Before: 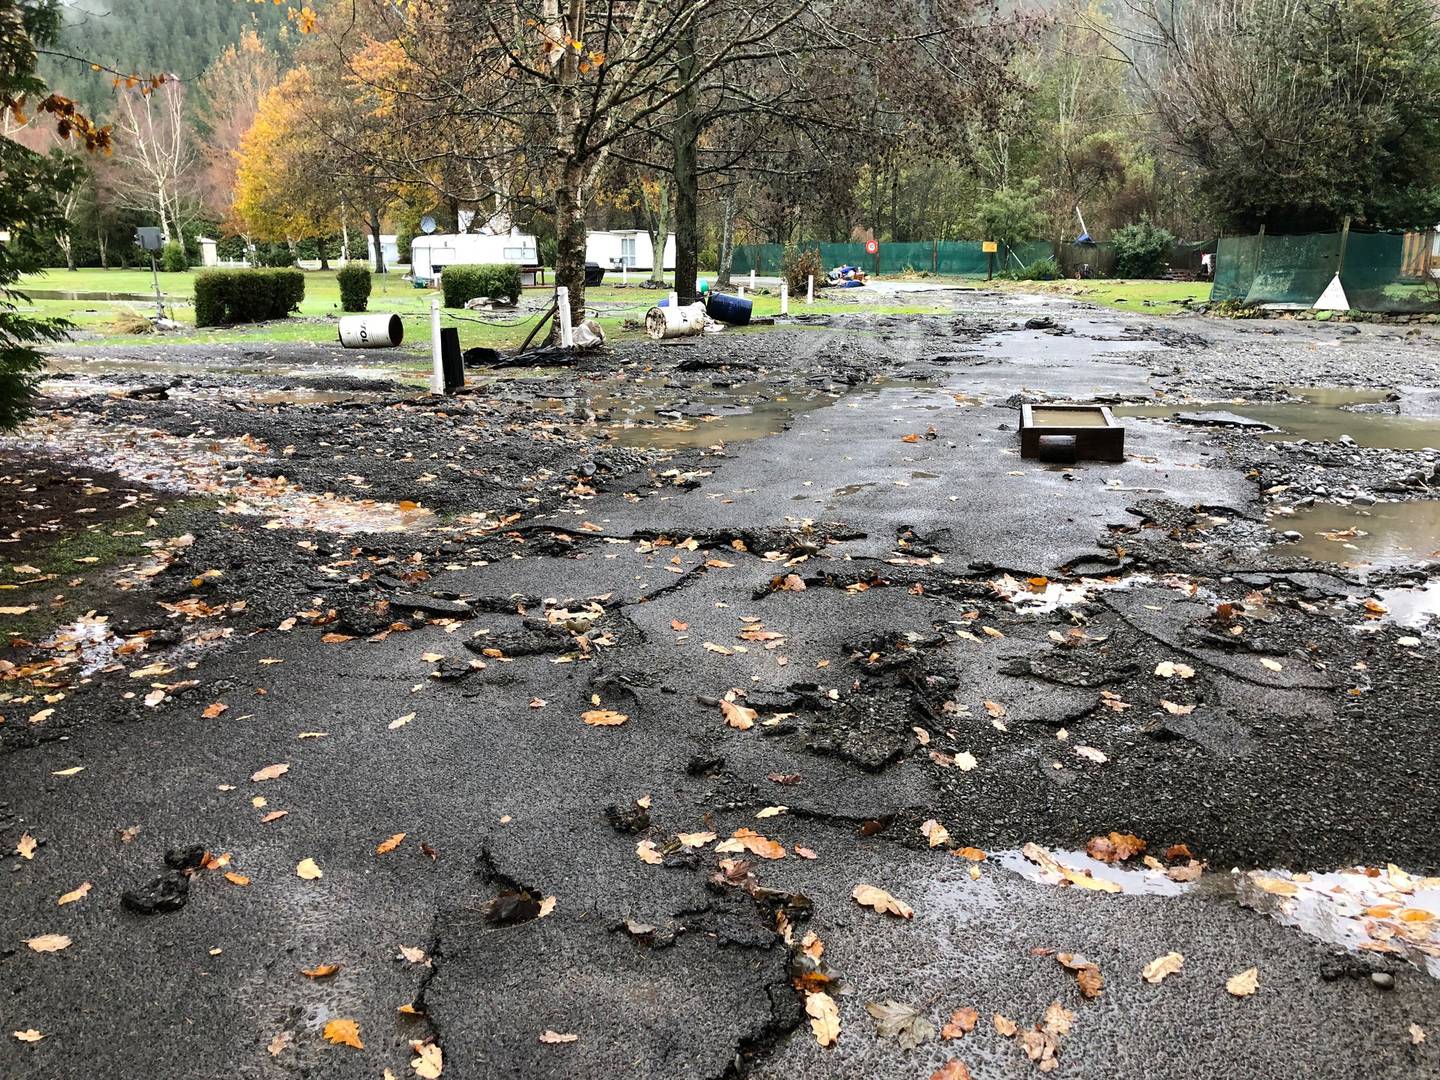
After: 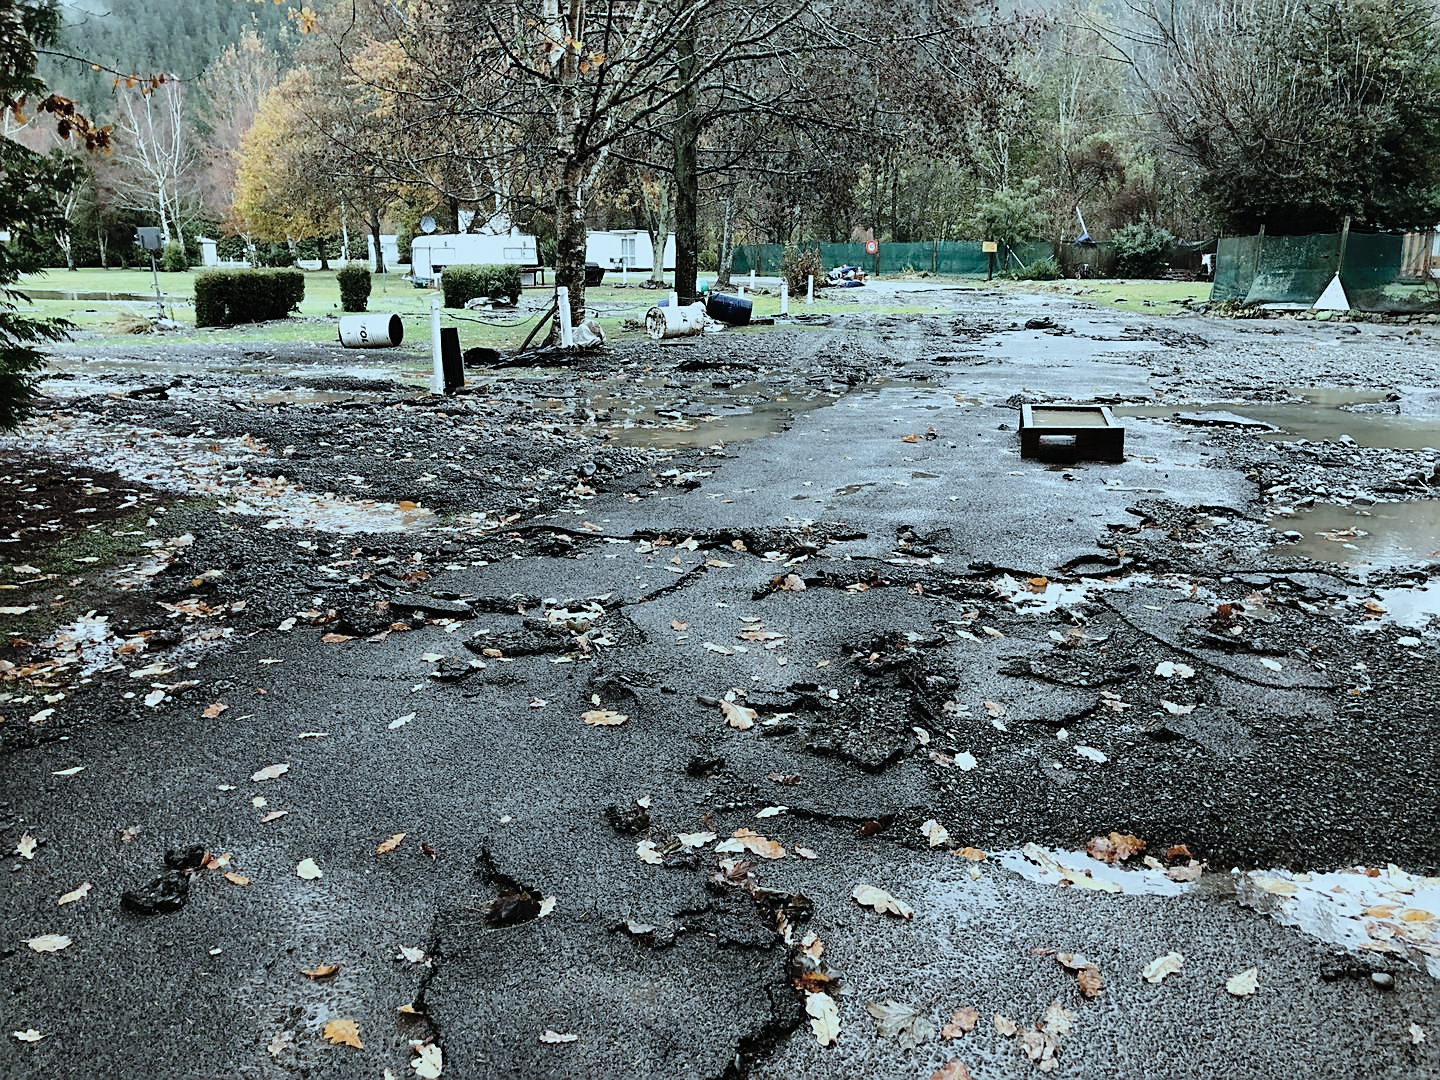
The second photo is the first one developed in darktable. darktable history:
tone curve: curves: ch0 [(0, 0.009) (0.105, 0.054) (0.195, 0.132) (0.289, 0.278) (0.384, 0.391) (0.513, 0.53) (0.66, 0.667) (0.895, 0.863) (1, 0.919)]; ch1 [(0, 0) (0.161, 0.092) (0.35, 0.33) (0.403, 0.395) (0.456, 0.469) (0.502, 0.499) (0.519, 0.514) (0.576, 0.584) (0.642, 0.658) (0.701, 0.742) (1, 0.942)]; ch2 [(0, 0) (0.371, 0.362) (0.437, 0.437) (0.501, 0.5) (0.53, 0.528) (0.569, 0.564) (0.619, 0.58) (0.883, 0.752) (1, 0.929)], preserve colors none
sharpen: amount 0.492
color correction: highlights a* -13.19, highlights b* -17.61, saturation 0.698
exposure: exposure -0.067 EV, compensate highlight preservation false
